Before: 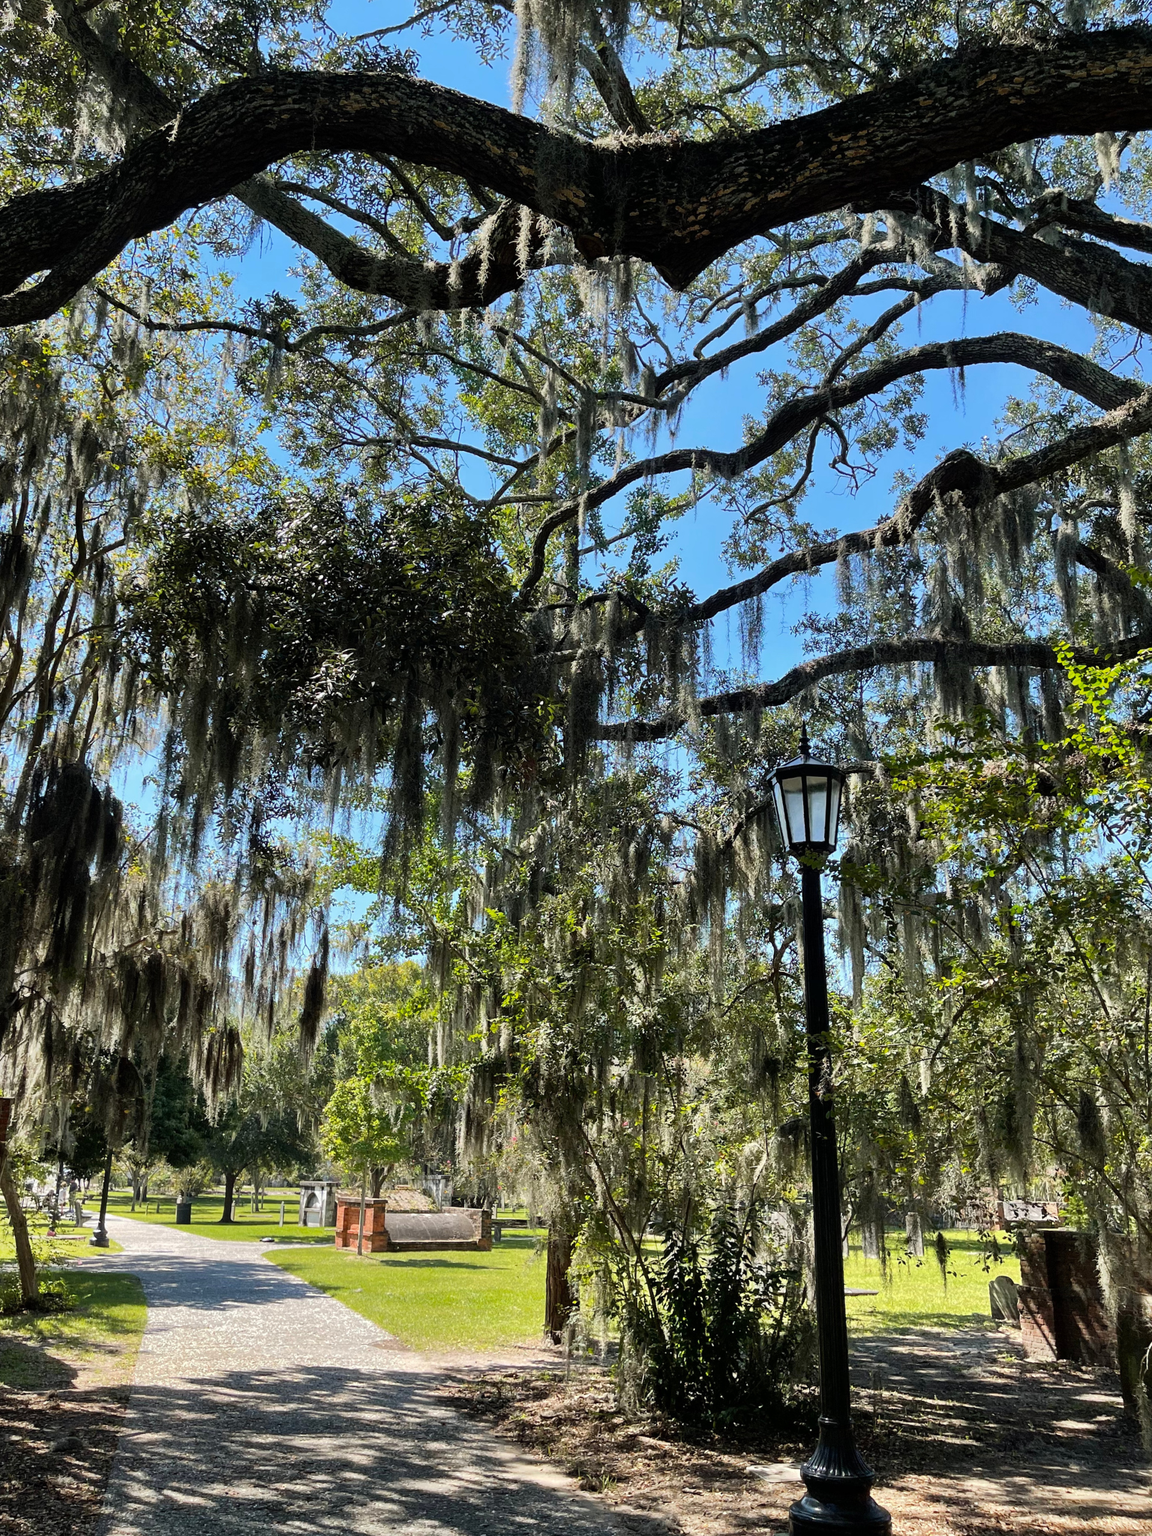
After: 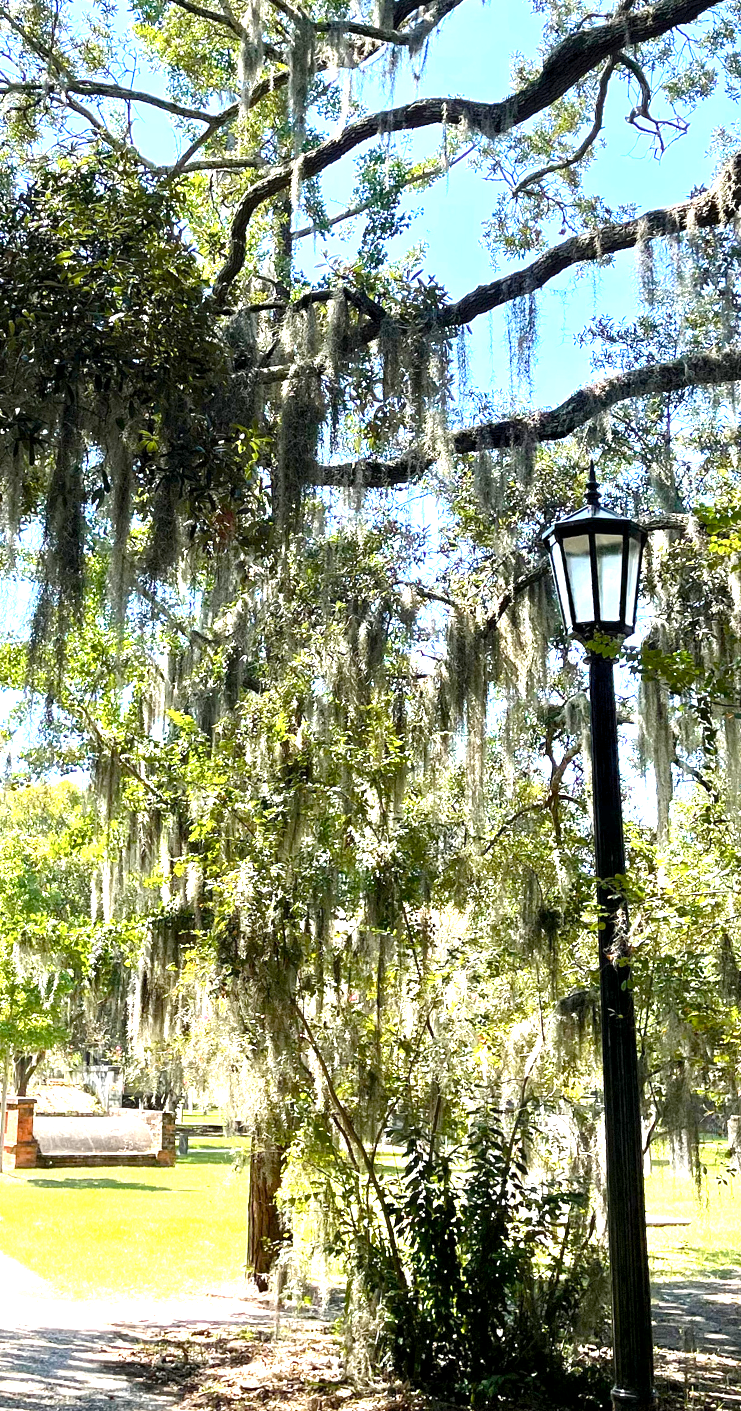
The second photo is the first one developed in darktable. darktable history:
crop: left 31.315%, top 24.481%, right 20.395%, bottom 6.608%
exposure: black level correction 0.001, exposure 1.715 EV, compensate highlight preservation false
color balance rgb: linear chroma grading › global chroma 0.969%, perceptual saturation grading › global saturation 20%, perceptual saturation grading › highlights -25.758%, perceptual saturation grading › shadows 24.56%
